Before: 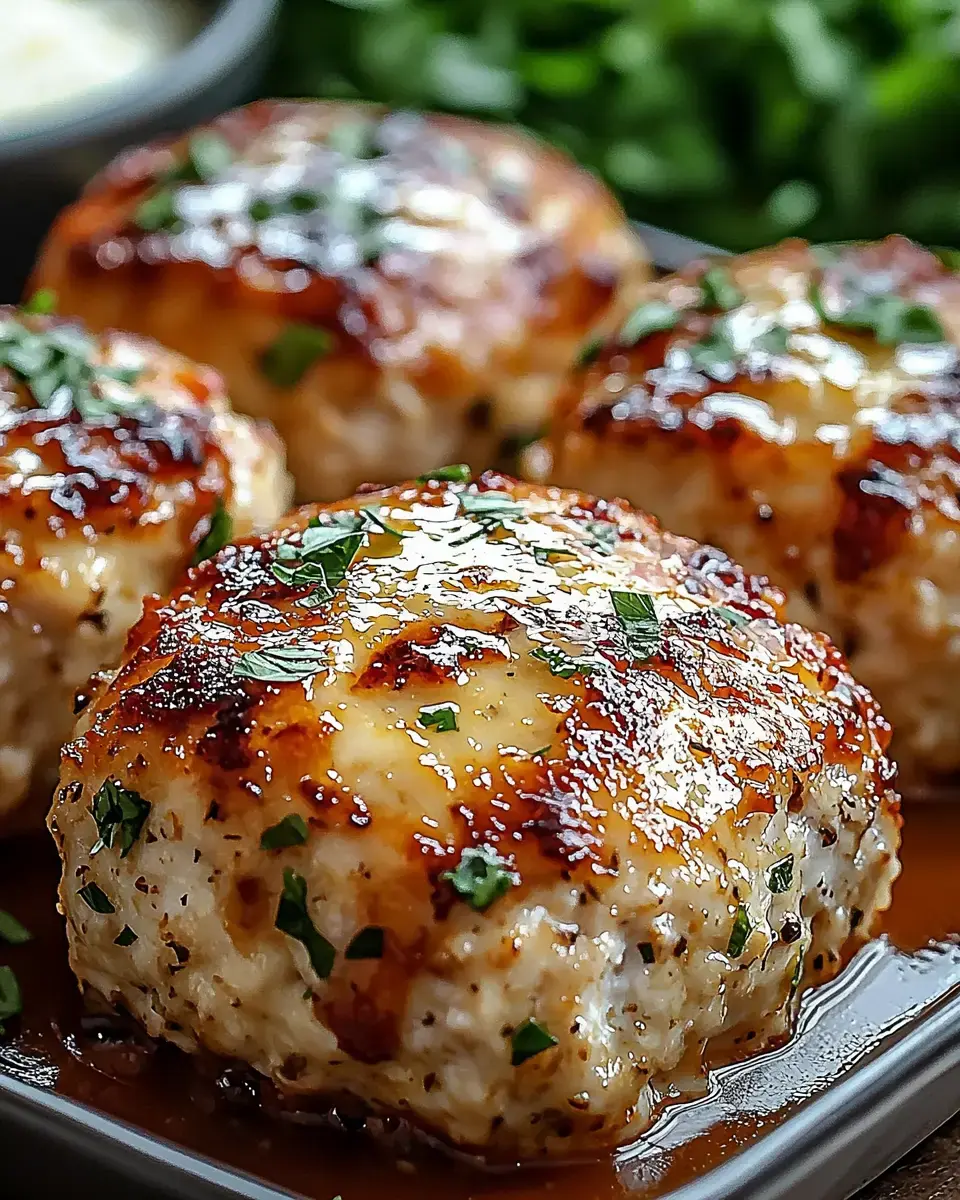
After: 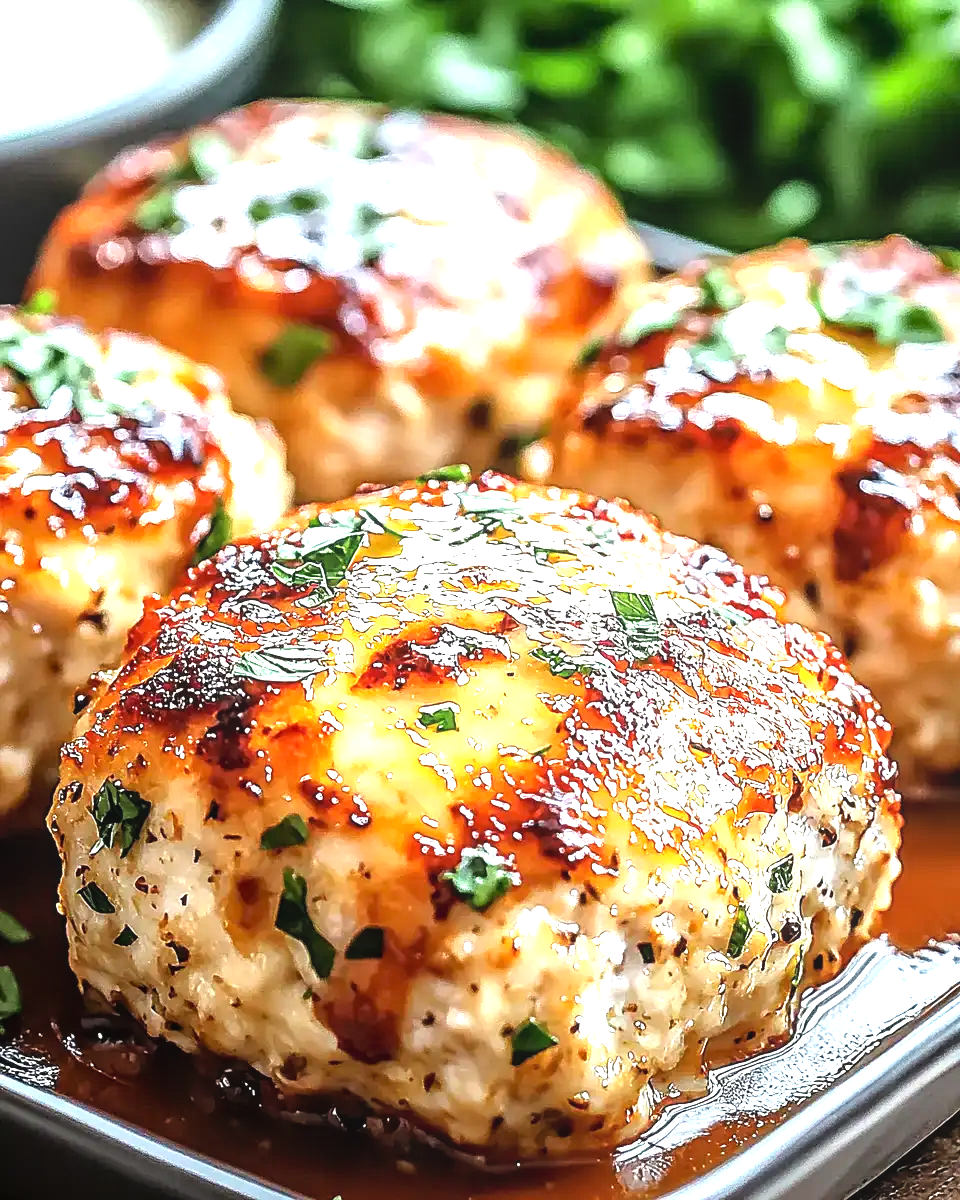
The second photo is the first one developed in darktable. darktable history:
exposure: exposure 0.922 EV, compensate highlight preservation false
local contrast: detail 109%
tone equalizer: -8 EV -0.731 EV, -7 EV -0.72 EV, -6 EV -0.592 EV, -5 EV -0.378 EV, -3 EV 0.383 EV, -2 EV 0.6 EV, -1 EV 0.696 EV, +0 EV 0.732 EV
